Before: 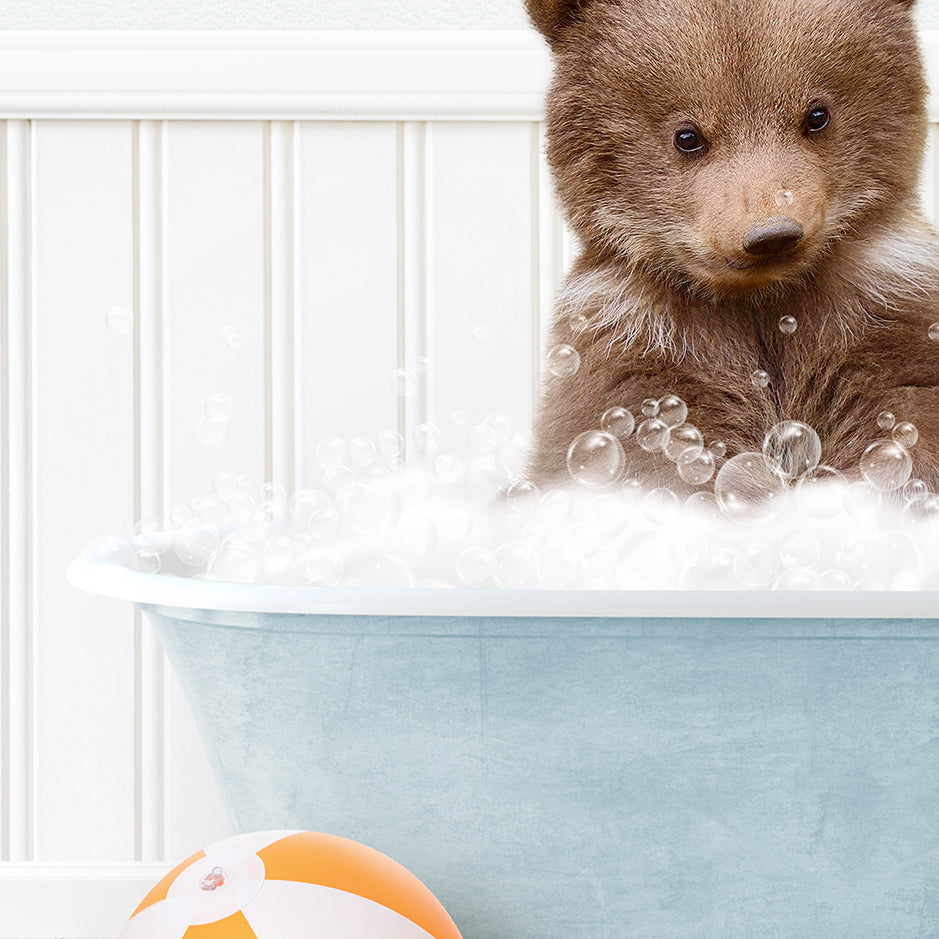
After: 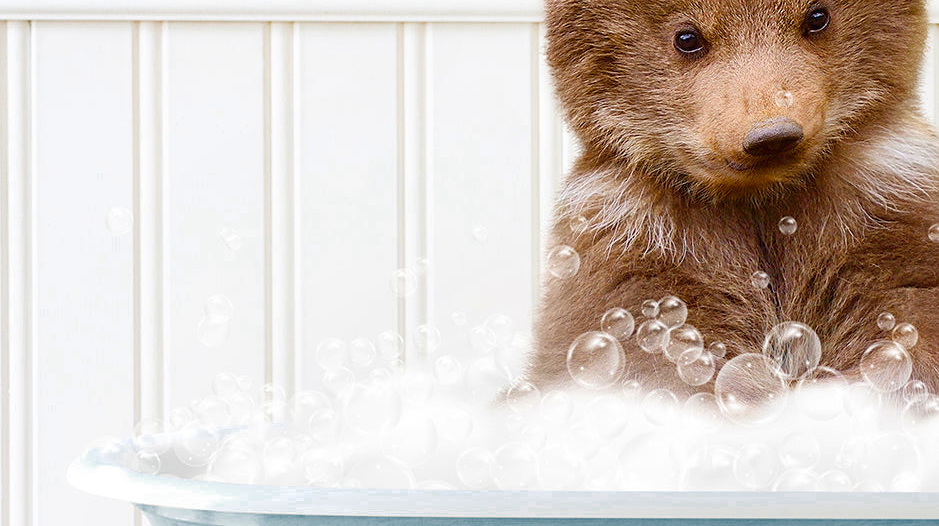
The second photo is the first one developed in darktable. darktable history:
crop and rotate: top 10.605%, bottom 33.274%
color zones: curves: ch0 [(0.25, 0.5) (0.636, 0.25) (0.75, 0.5)]
color balance rgb: perceptual saturation grading › global saturation 30%, global vibrance 10%
